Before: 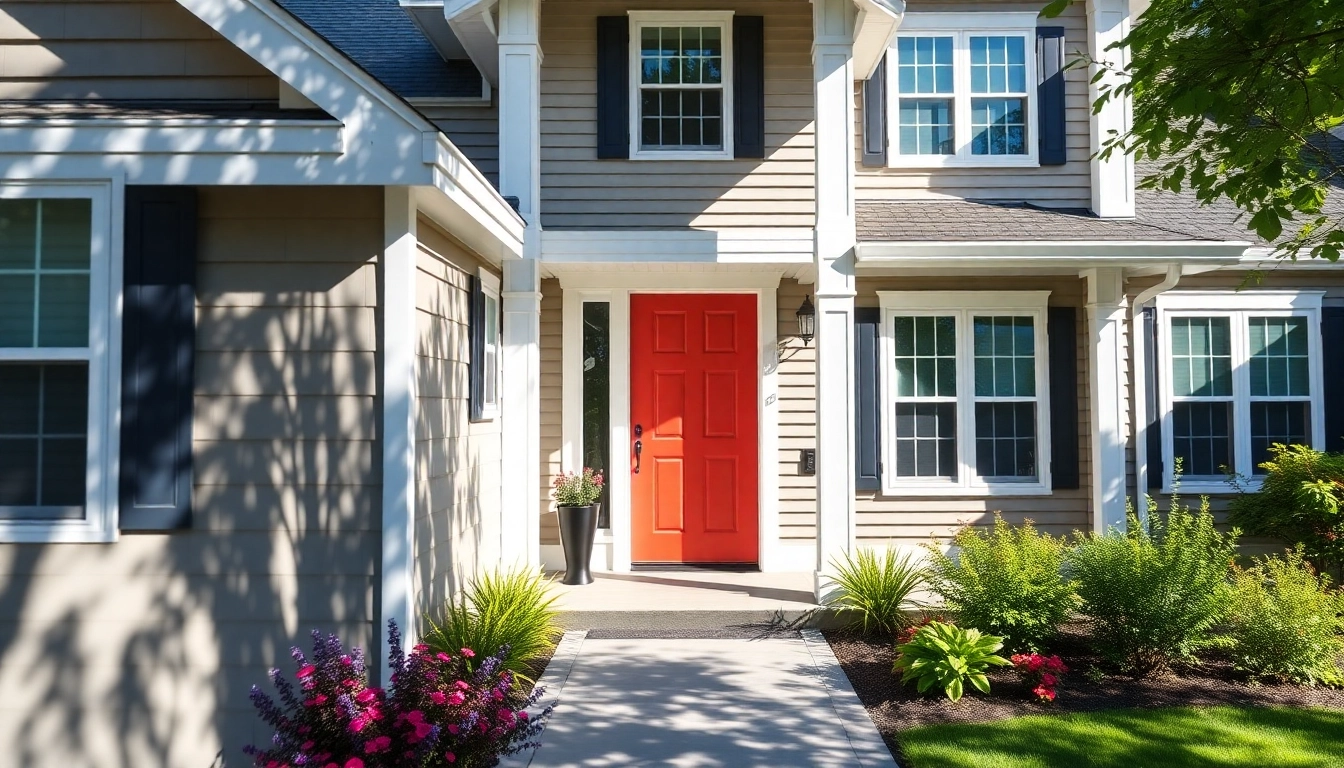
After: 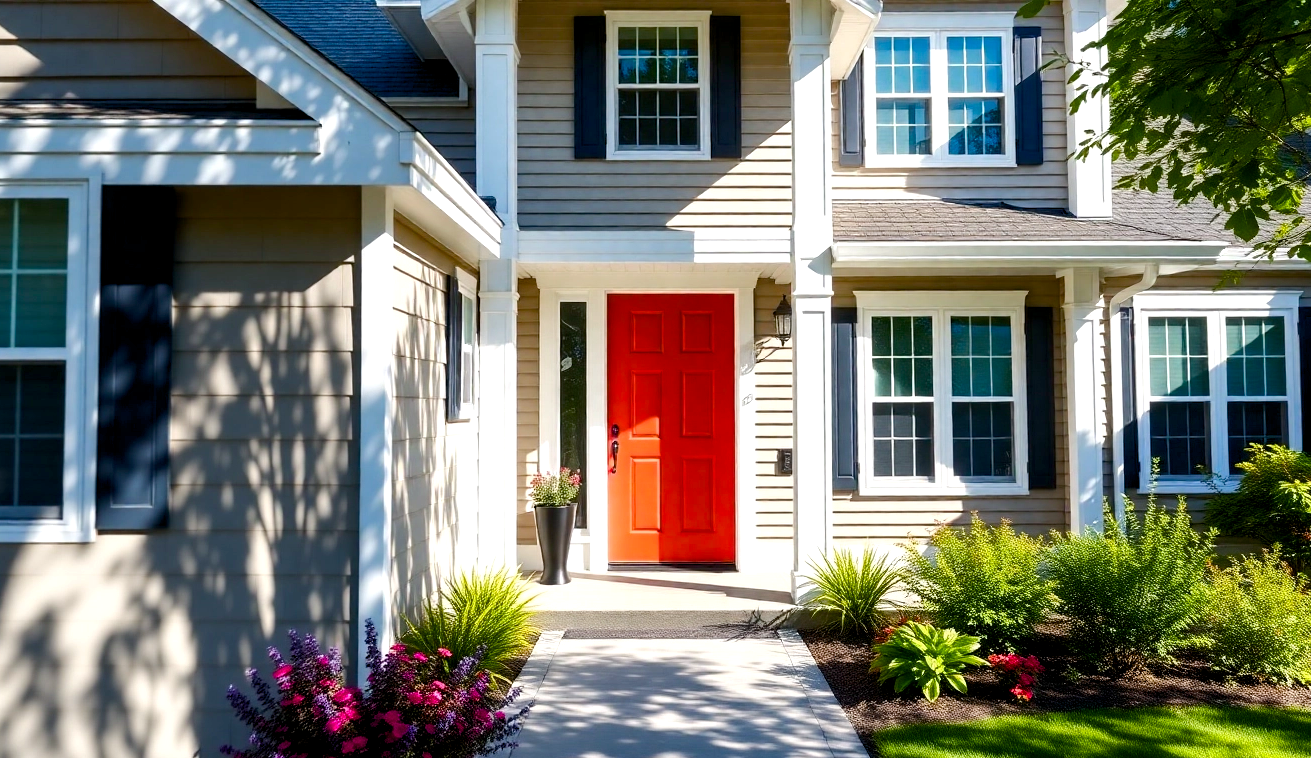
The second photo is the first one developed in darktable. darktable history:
crop and rotate: left 1.774%, right 0.633%, bottom 1.28%
color balance rgb: global offset › luminance -0.51%, perceptual saturation grading › global saturation 27.53%, perceptual saturation grading › highlights -25%, perceptual saturation grading › shadows 25%, perceptual brilliance grading › highlights 6.62%, perceptual brilliance grading › mid-tones 17.07%, perceptual brilliance grading › shadows -5.23%
